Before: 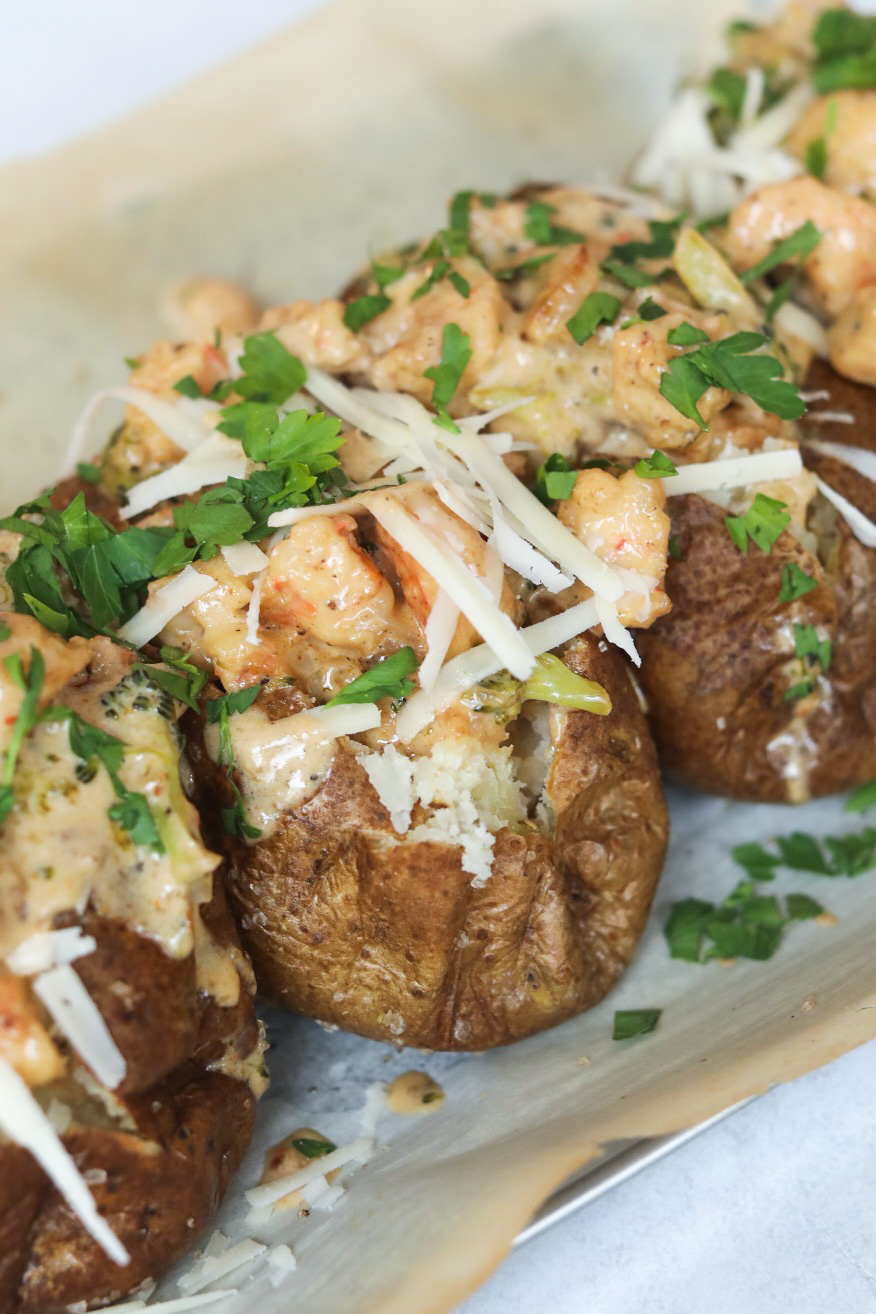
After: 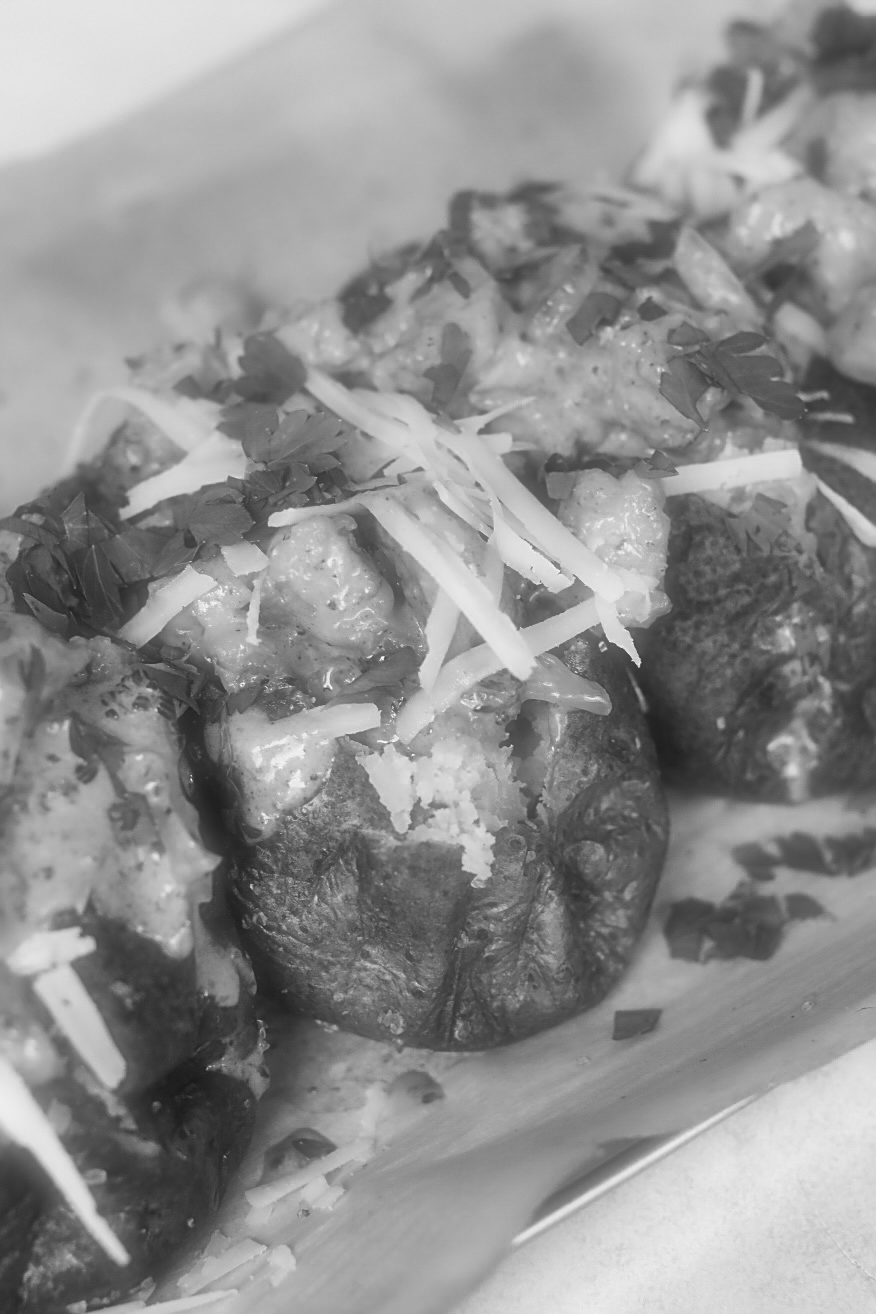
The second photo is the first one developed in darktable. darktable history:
color calibration: output gray [0.246, 0.254, 0.501, 0], gray › normalize channels true, illuminant same as pipeline (D50), adaptation XYZ, x 0.346, y 0.359, gamut compression 0
white balance: emerald 1
shadows and highlights: soften with gaussian
soften: size 60.24%, saturation 65.46%, brightness 0.506 EV, mix 25.7%
sharpen: on, module defaults
